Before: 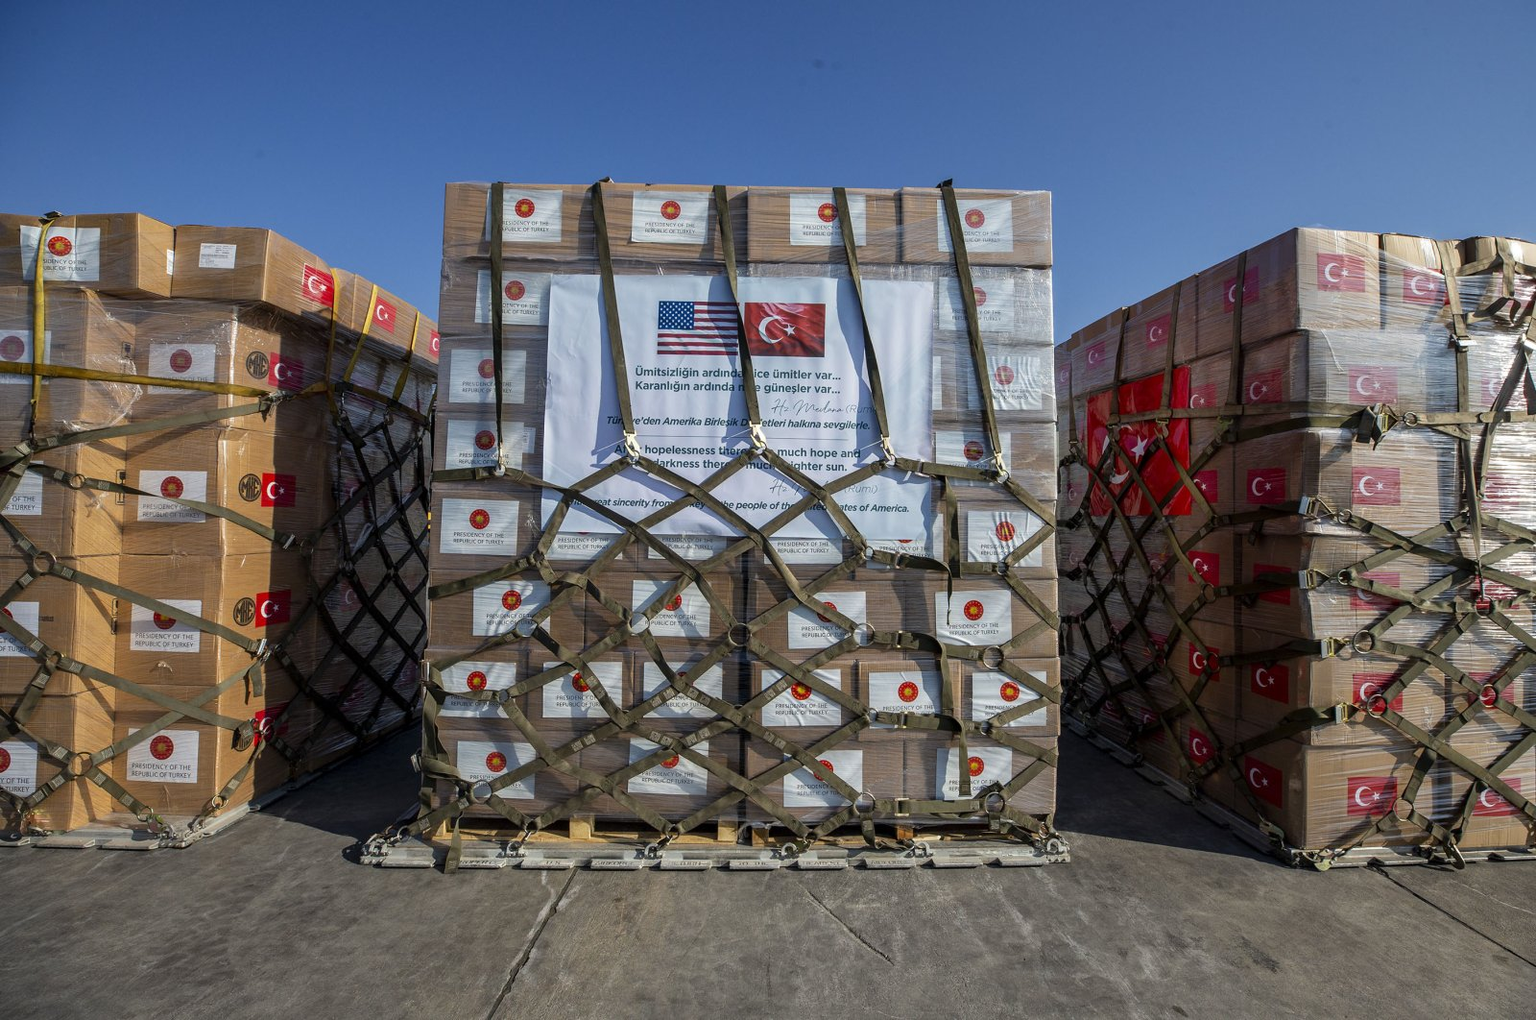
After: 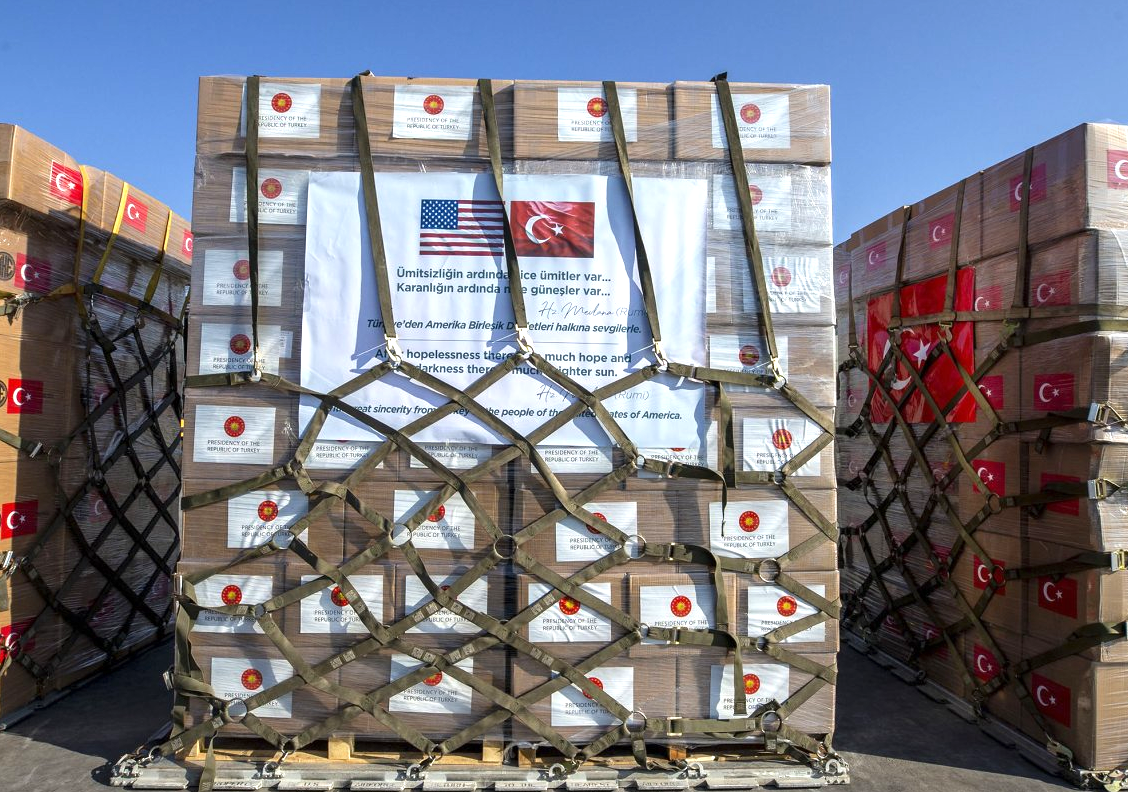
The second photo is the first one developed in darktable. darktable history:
exposure: exposure 0.78 EV, compensate highlight preservation false
crop and rotate: left 16.61%, top 10.862%, right 12.867%, bottom 14.472%
